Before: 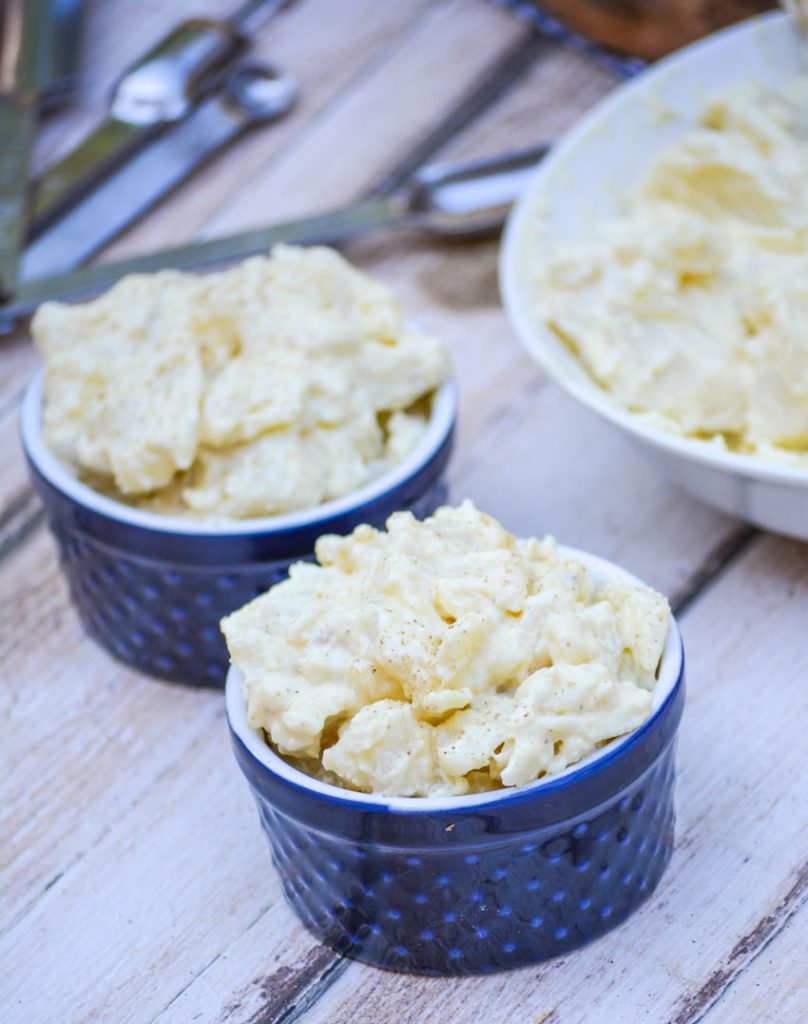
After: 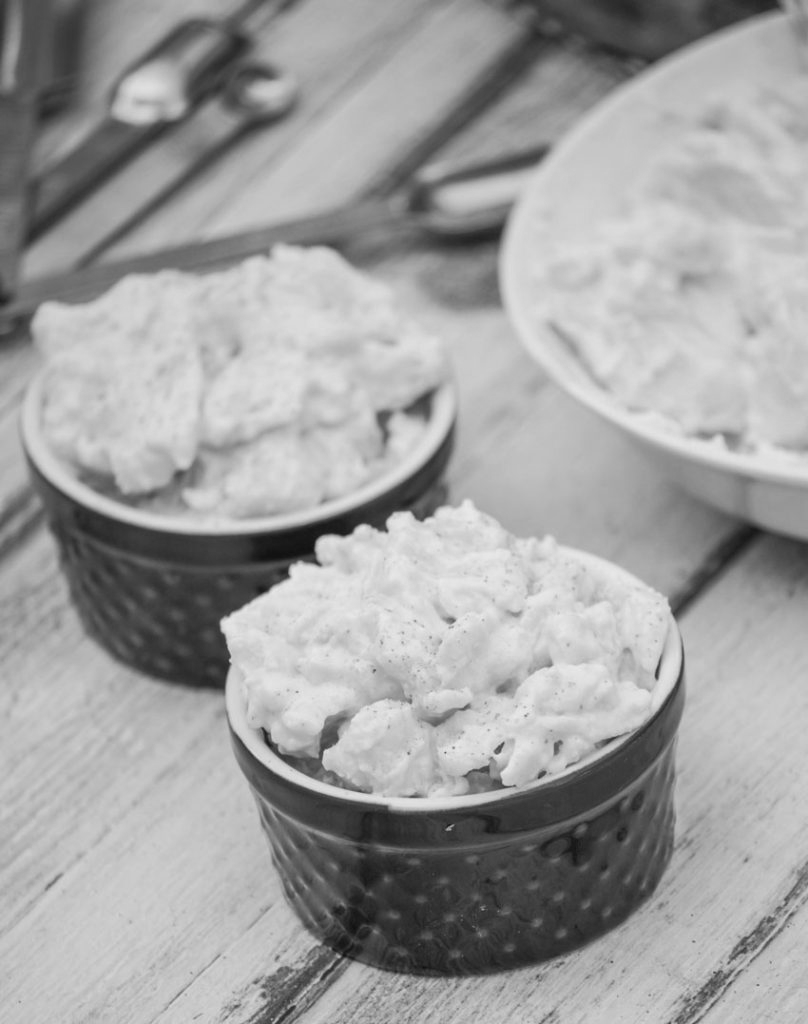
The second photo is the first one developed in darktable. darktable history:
shadows and highlights: radius 121.13, shadows 21.4, white point adjustment -9.72, highlights -14.39, soften with gaussian
exposure: exposure 0.2 EV, compensate highlight preservation false
monochrome: on, module defaults
